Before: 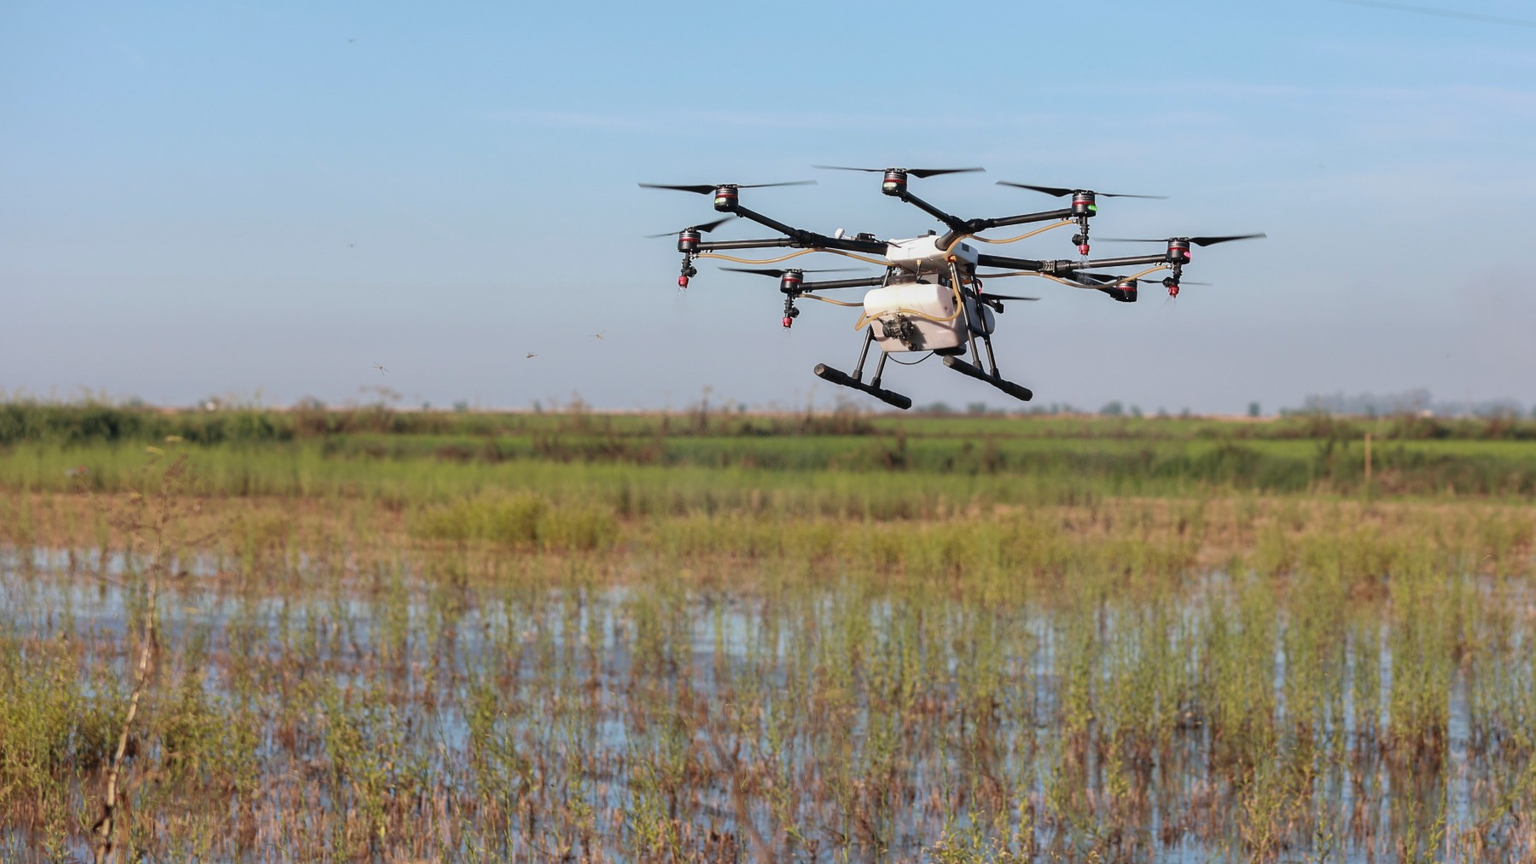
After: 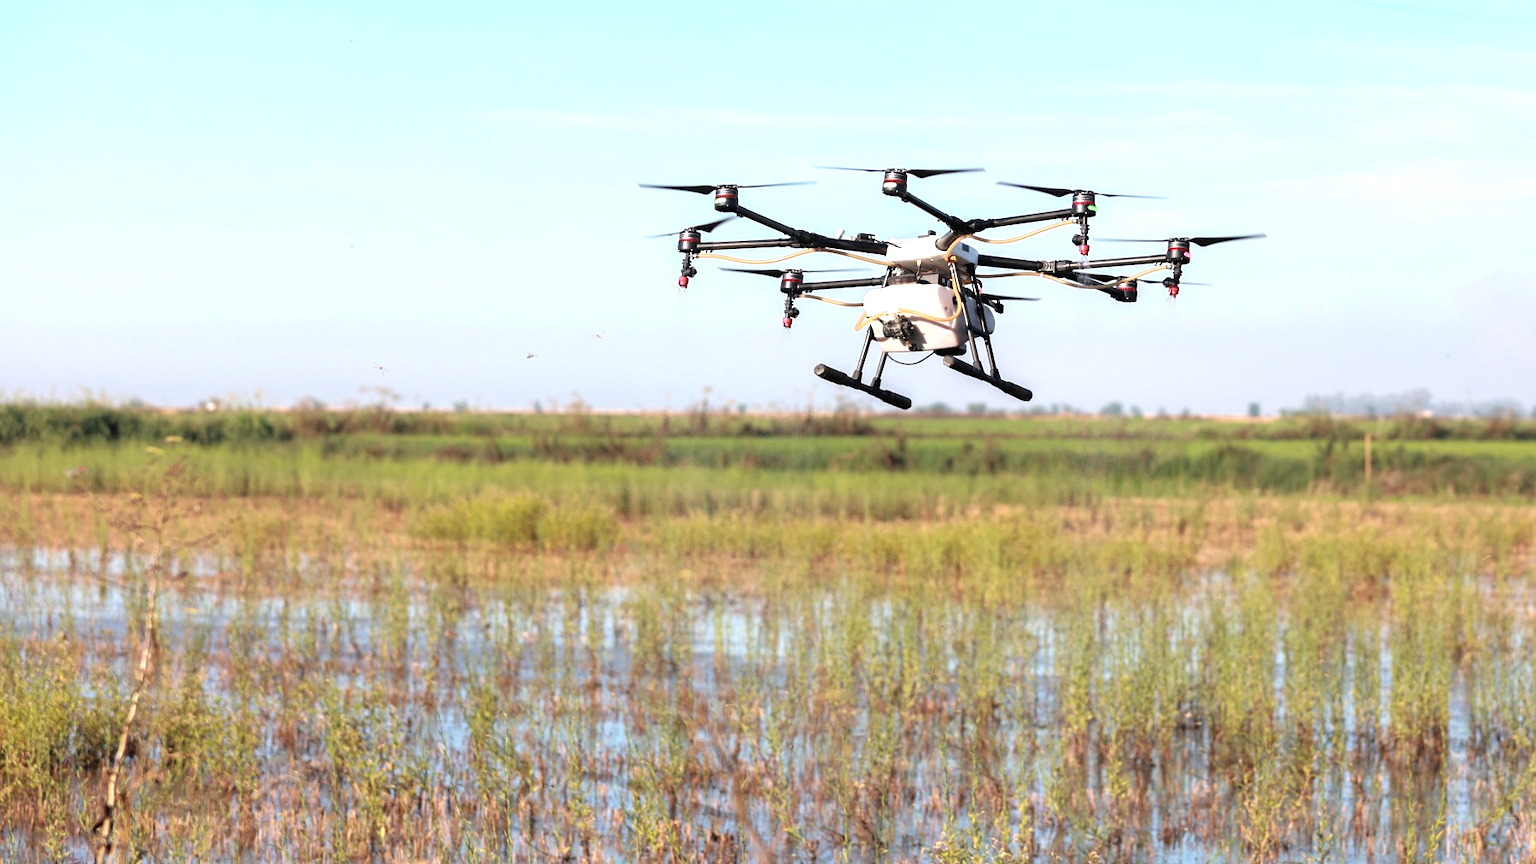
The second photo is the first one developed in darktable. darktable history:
tone equalizer: -8 EV -1.09 EV, -7 EV -0.991 EV, -6 EV -0.885 EV, -5 EV -0.579 EV, -3 EV 0.546 EV, -2 EV 0.851 EV, -1 EV 0.989 EV, +0 EV 1.07 EV
